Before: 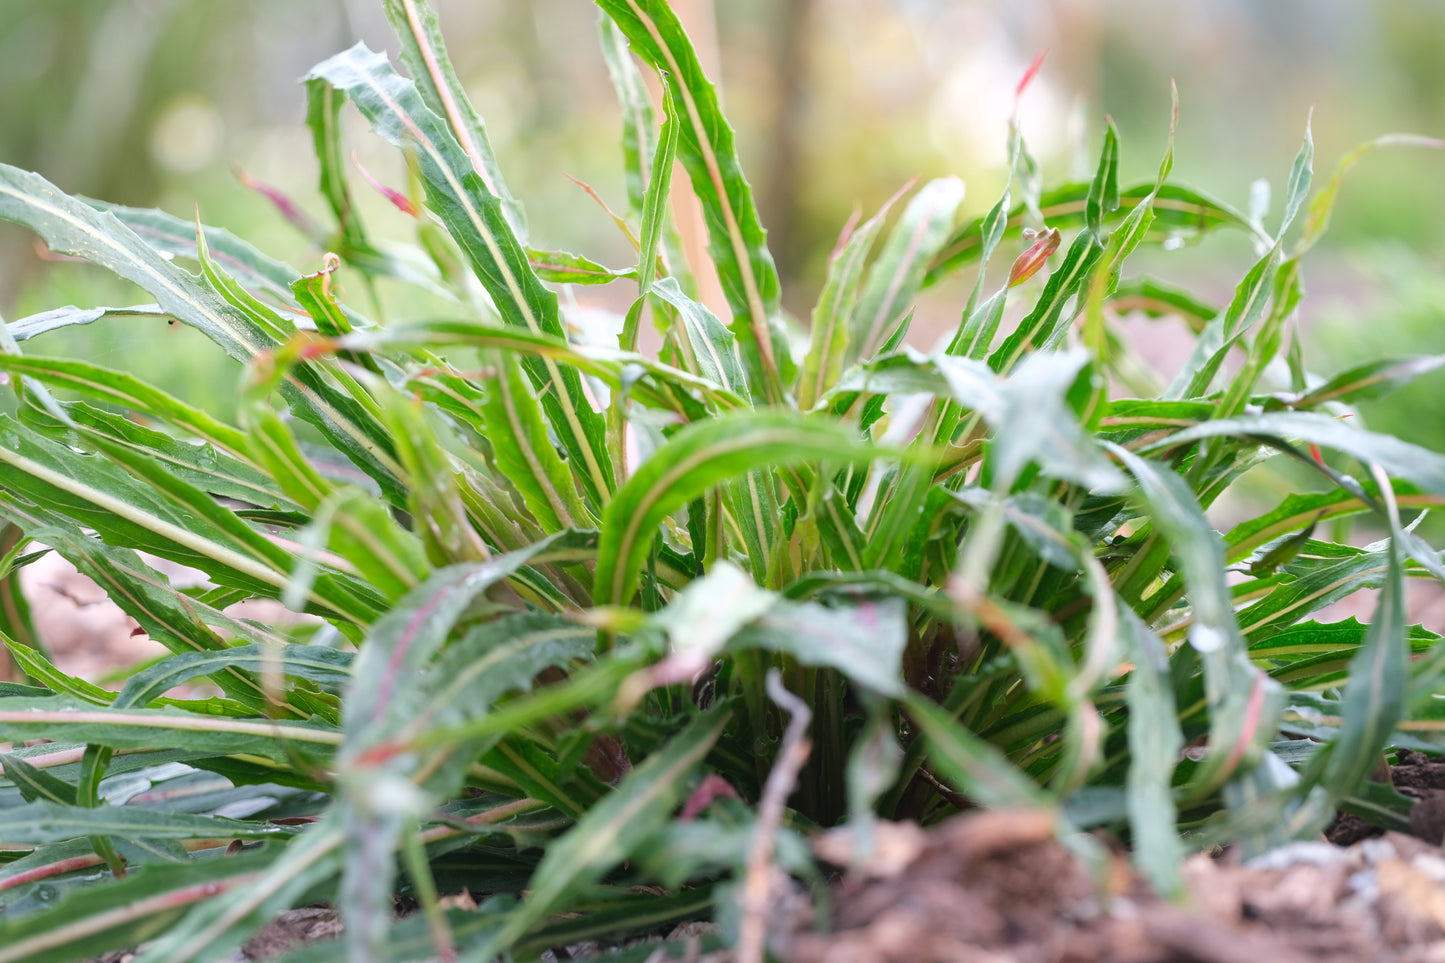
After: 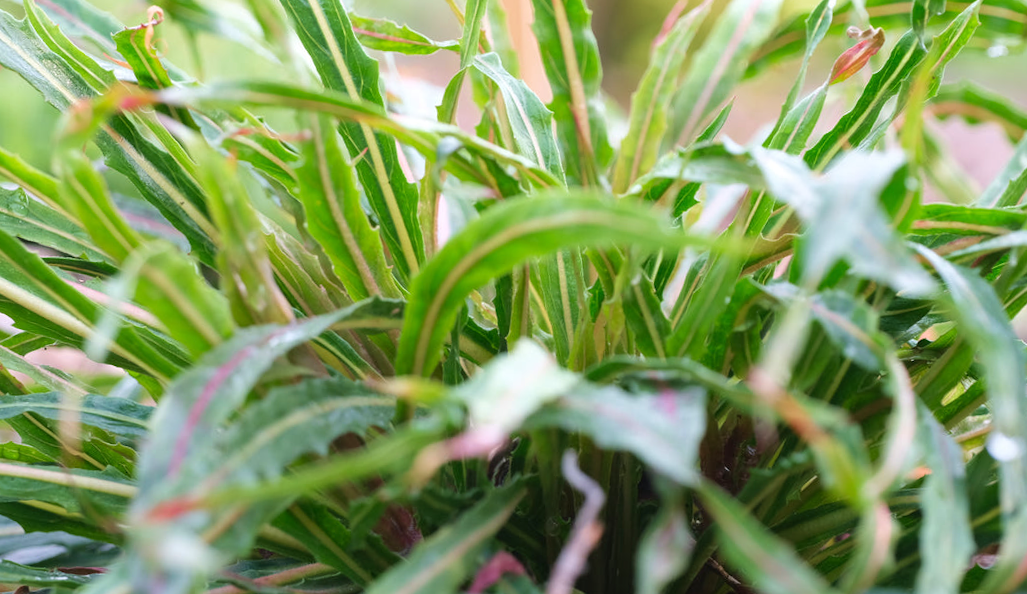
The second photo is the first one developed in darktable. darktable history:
velvia: on, module defaults
crop and rotate: angle -3.7°, left 9.773%, top 20.527%, right 12.386%, bottom 11.902%
